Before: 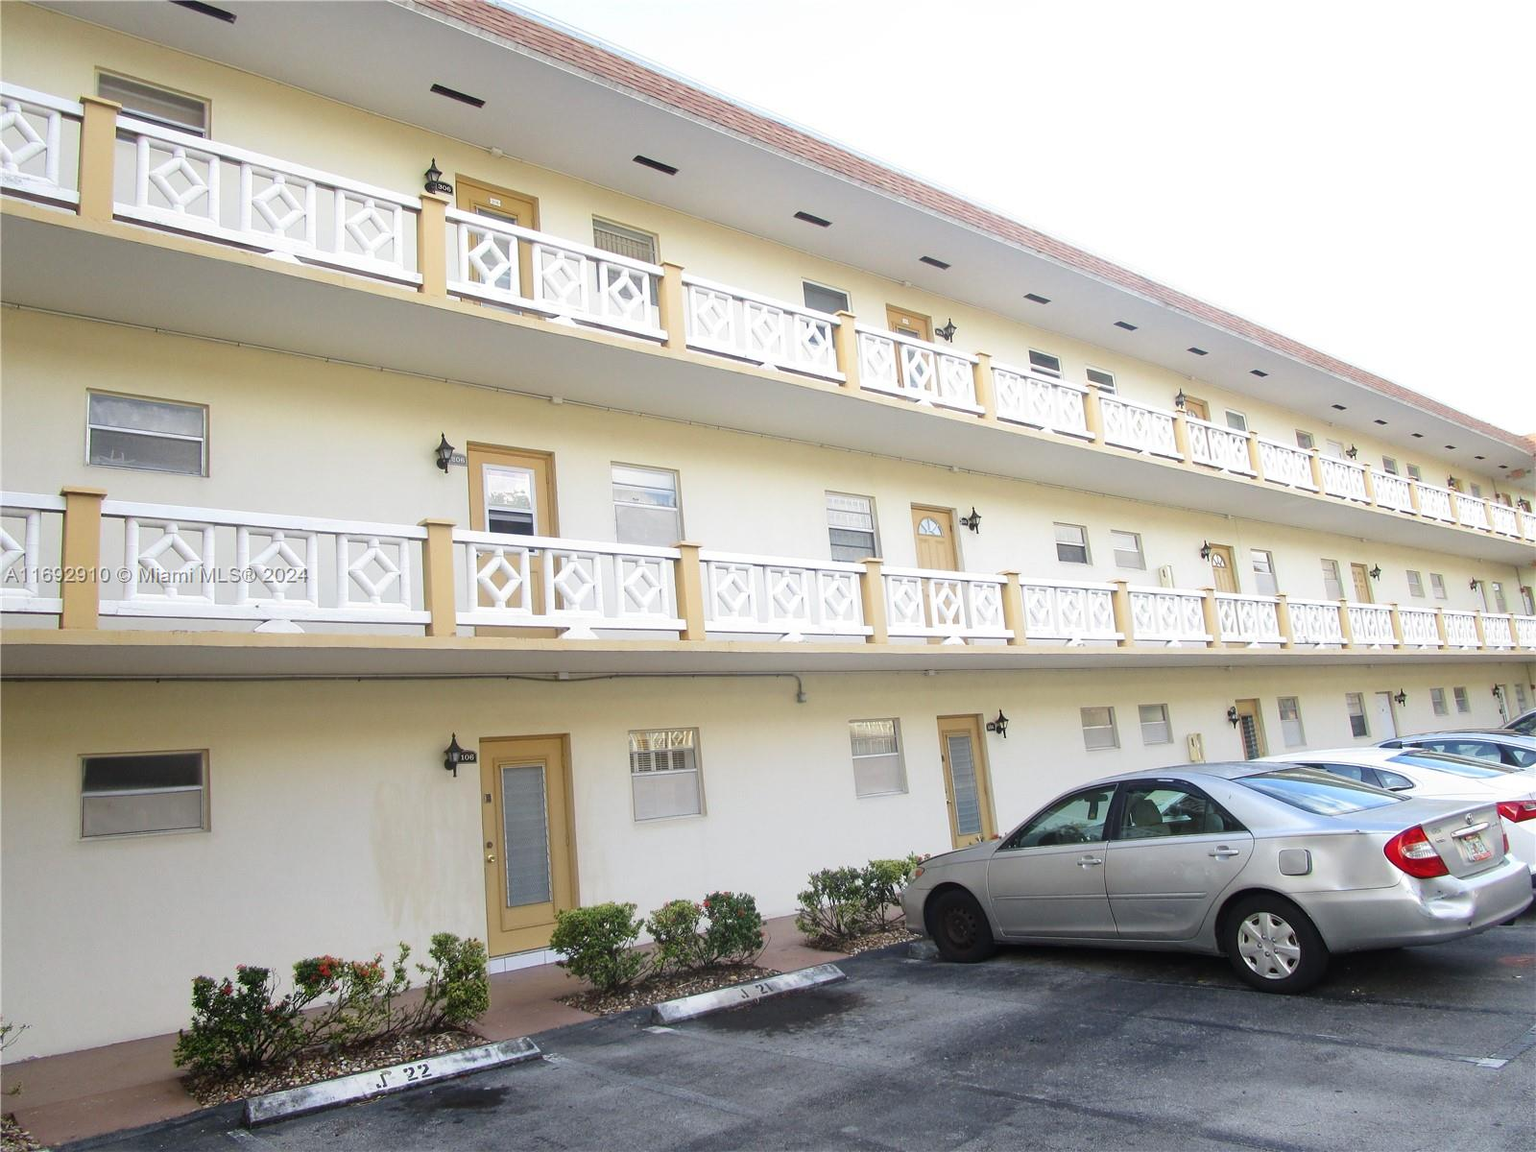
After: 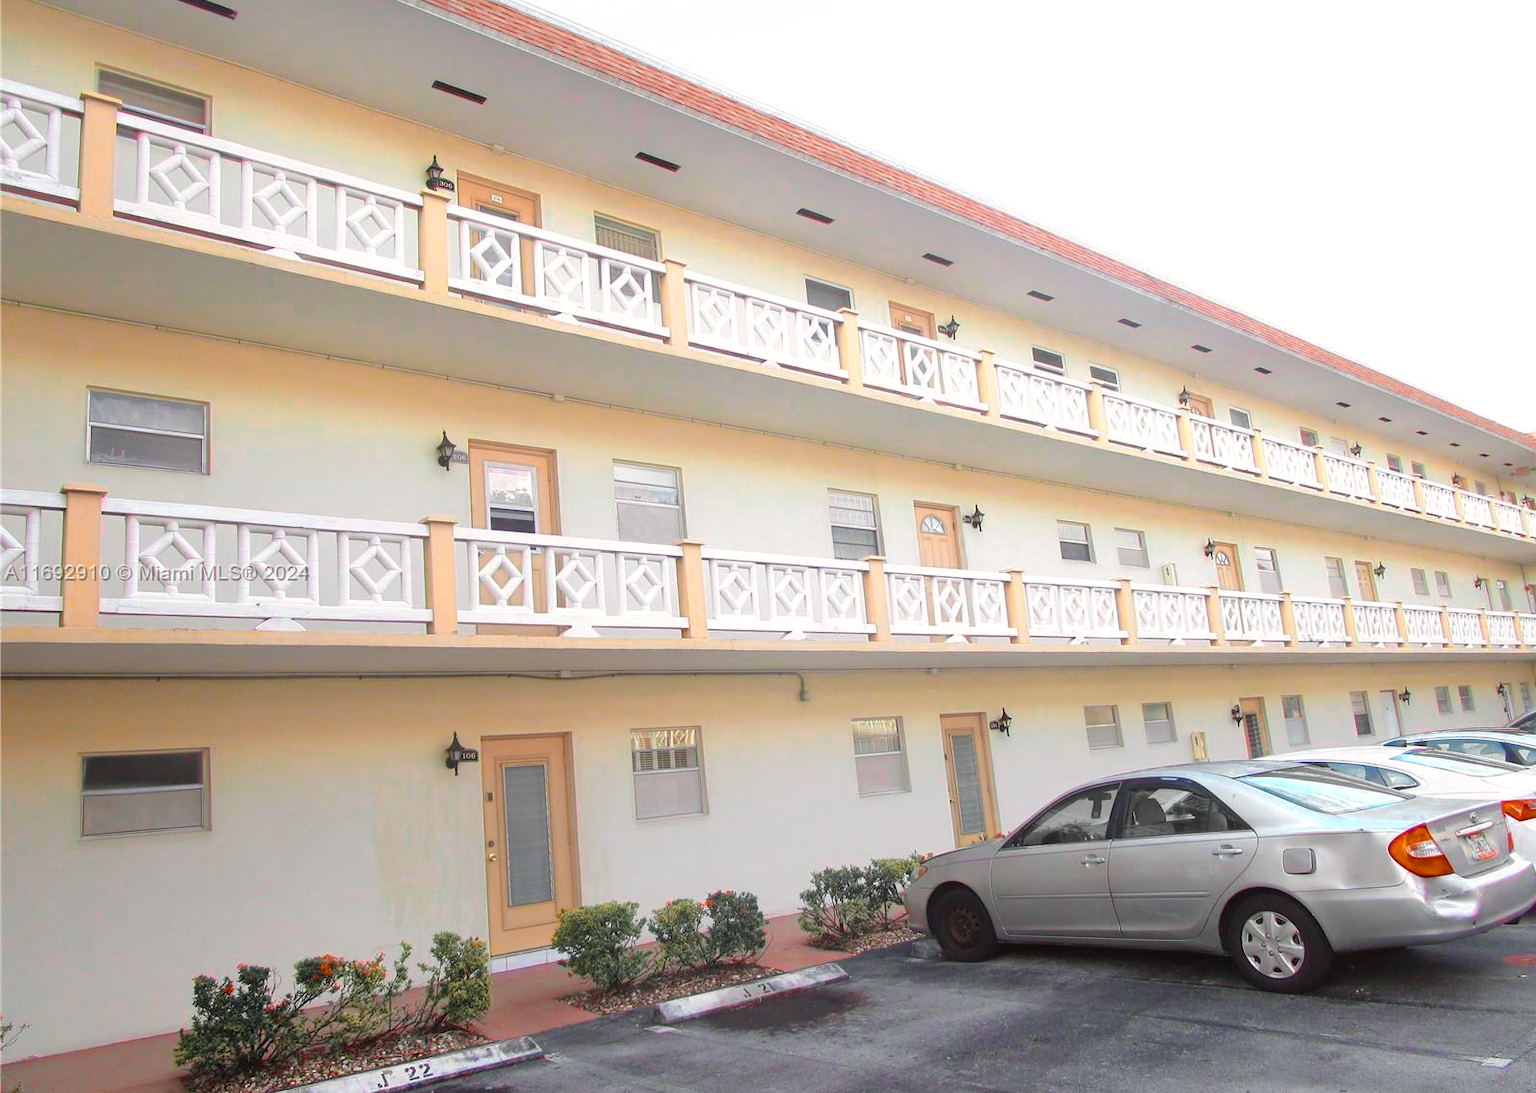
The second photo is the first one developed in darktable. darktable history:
tone curve: curves: ch0 [(0, 0) (0.045, 0.074) (0.883, 0.858) (1, 1)]; ch1 [(0, 0) (0.149, 0.074) (0.379, 0.327) (0.427, 0.401) (0.489, 0.479) (0.505, 0.515) (0.537, 0.573) (0.563, 0.599) (1, 1)]; ch2 [(0, 0) (0.307, 0.298) (0.388, 0.375) (0.443, 0.456) (0.485, 0.492) (1, 1)], color space Lab, independent channels, preserve colors none
crop: top 0.39%, right 0.266%, bottom 5.009%
color zones: curves: ch0 [(0.009, 0.528) (0.136, 0.6) (0.255, 0.586) (0.39, 0.528) (0.522, 0.584) (0.686, 0.736) (0.849, 0.561)]; ch1 [(0.045, 0.781) (0.14, 0.416) (0.257, 0.695) (0.442, 0.032) (0.738, 0.338) (0.818, 0.632) (0.891, 0.741) (1, 0.704)]; ch2 [(0, 0.667) (0.141, 0.52) (0.26, 0.37) (0.474, 0.432) (0.743, 0.286)]
